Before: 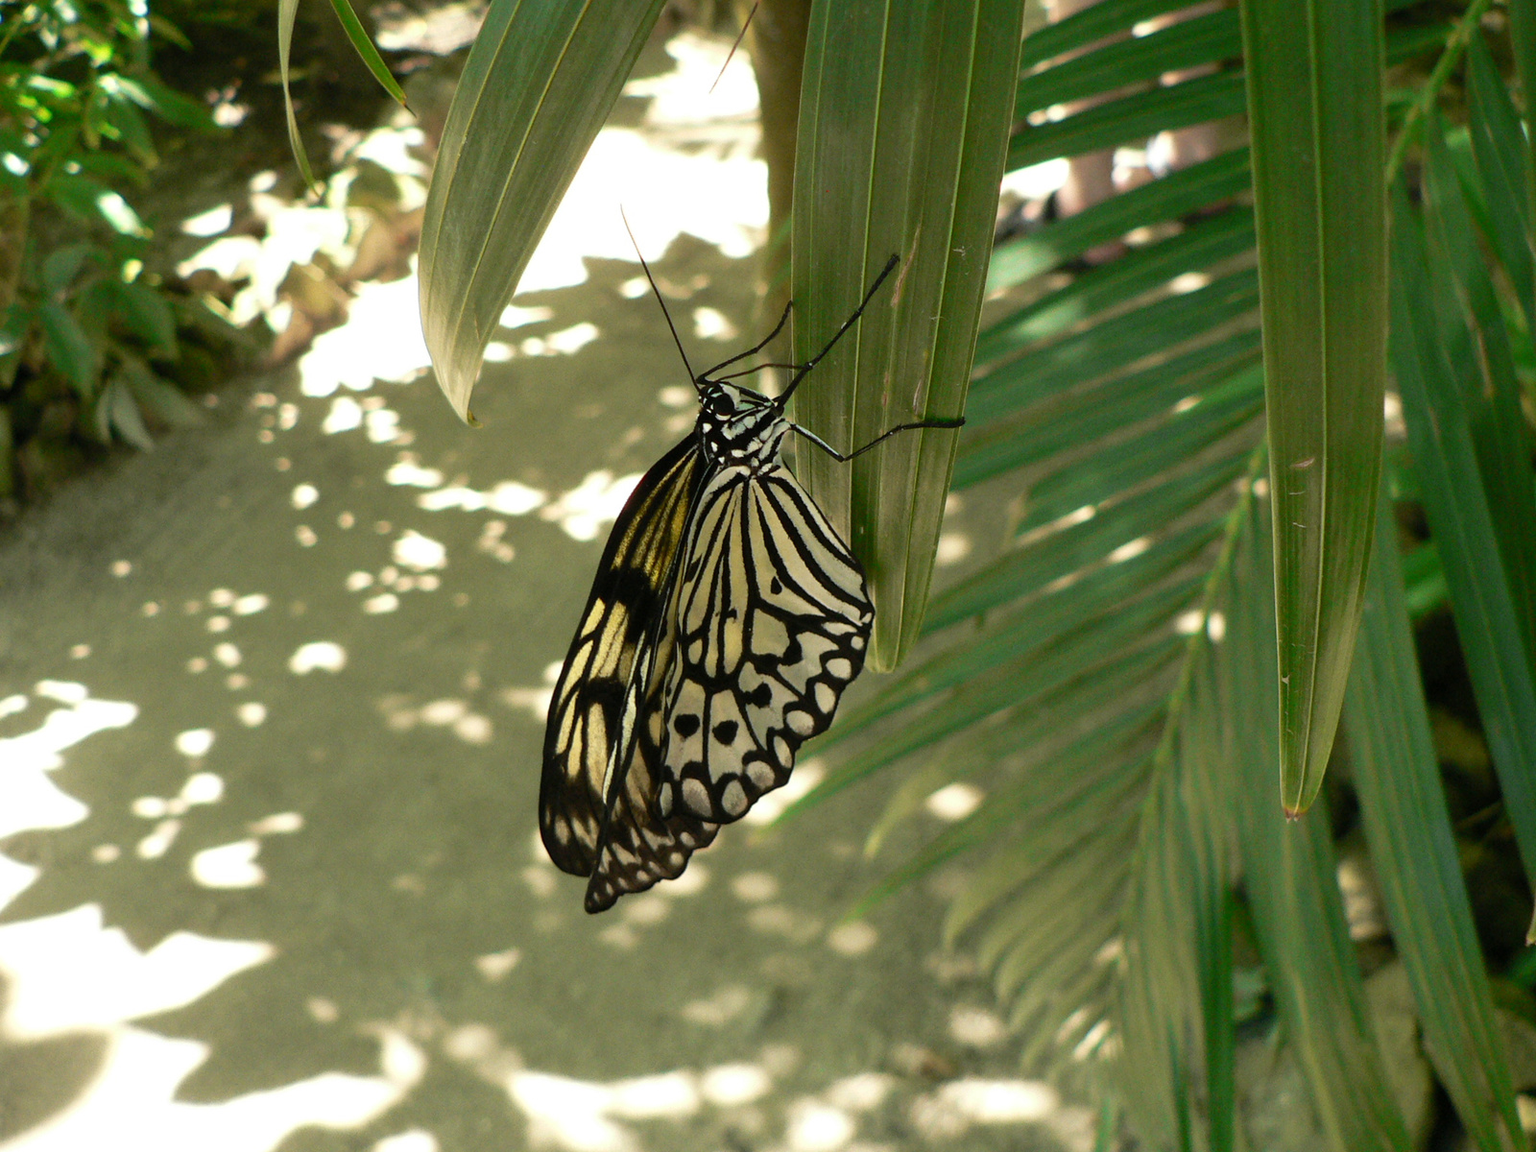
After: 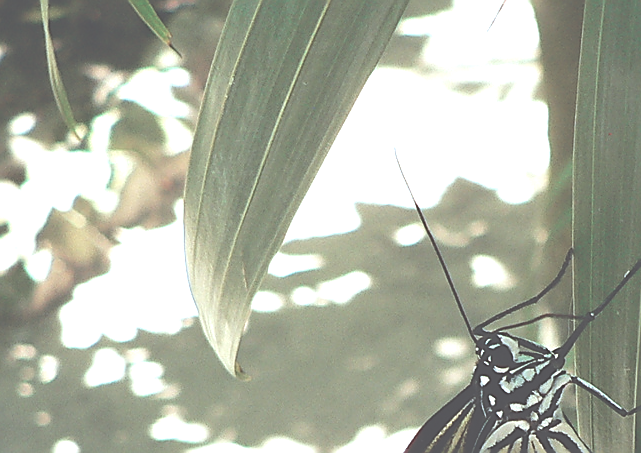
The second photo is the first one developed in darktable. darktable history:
exposure: black level correction -0.072, exposure 0.5 EV, compensate exposure bias true, compensate highlight preservation false
sharpen: radius 1.414, amount 1.25, threshold 0.706
color zones: curves: ch0 [(0, 0.5) (0.143, 0.5) (0.286, 0.5) (0.429, 0.504) (0.571, 0.5) (0.714, 0.509) (0.857, 0.5) (1, 0.5)]; ch1 [(0, 0.425) (0.143, 0.425) (0.286, 0.375) (0.429, 0.405) (0.571, 0.5) (0.714, 0.47) (0.857, 0.425) (1, 0.435)]; ch2 [(0, 0.5) (0.143, 0.5) (0.286, 0.5) (0.429, 0.517) (0.571, 0.5) (0.714, 0.51) (0.857, 0.5) (1, 0.5)]
crop: left 15.764%, top 5.457%, right 44.131%, bottom 56.762%
color correction: highlights a* -4.91, highlights b* -4.55, shadows a* 4.05, shadows b* 4.48
color calibration: illuminant as shot in camera, x 0.358, y 0.373, temperature 4628.91 K
